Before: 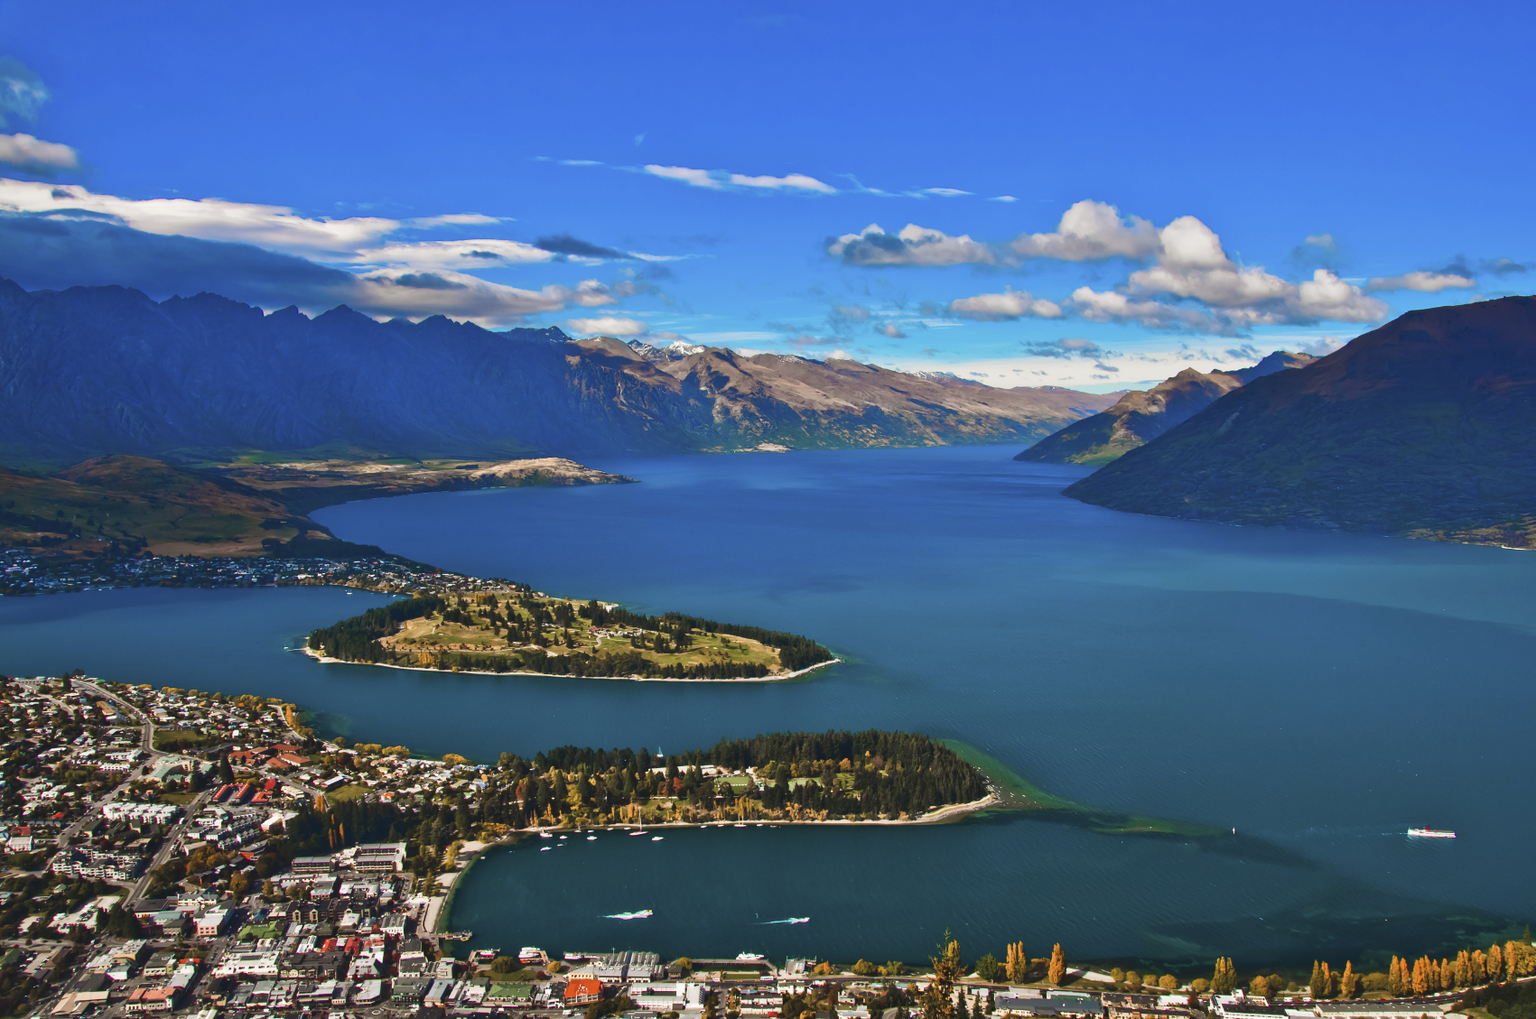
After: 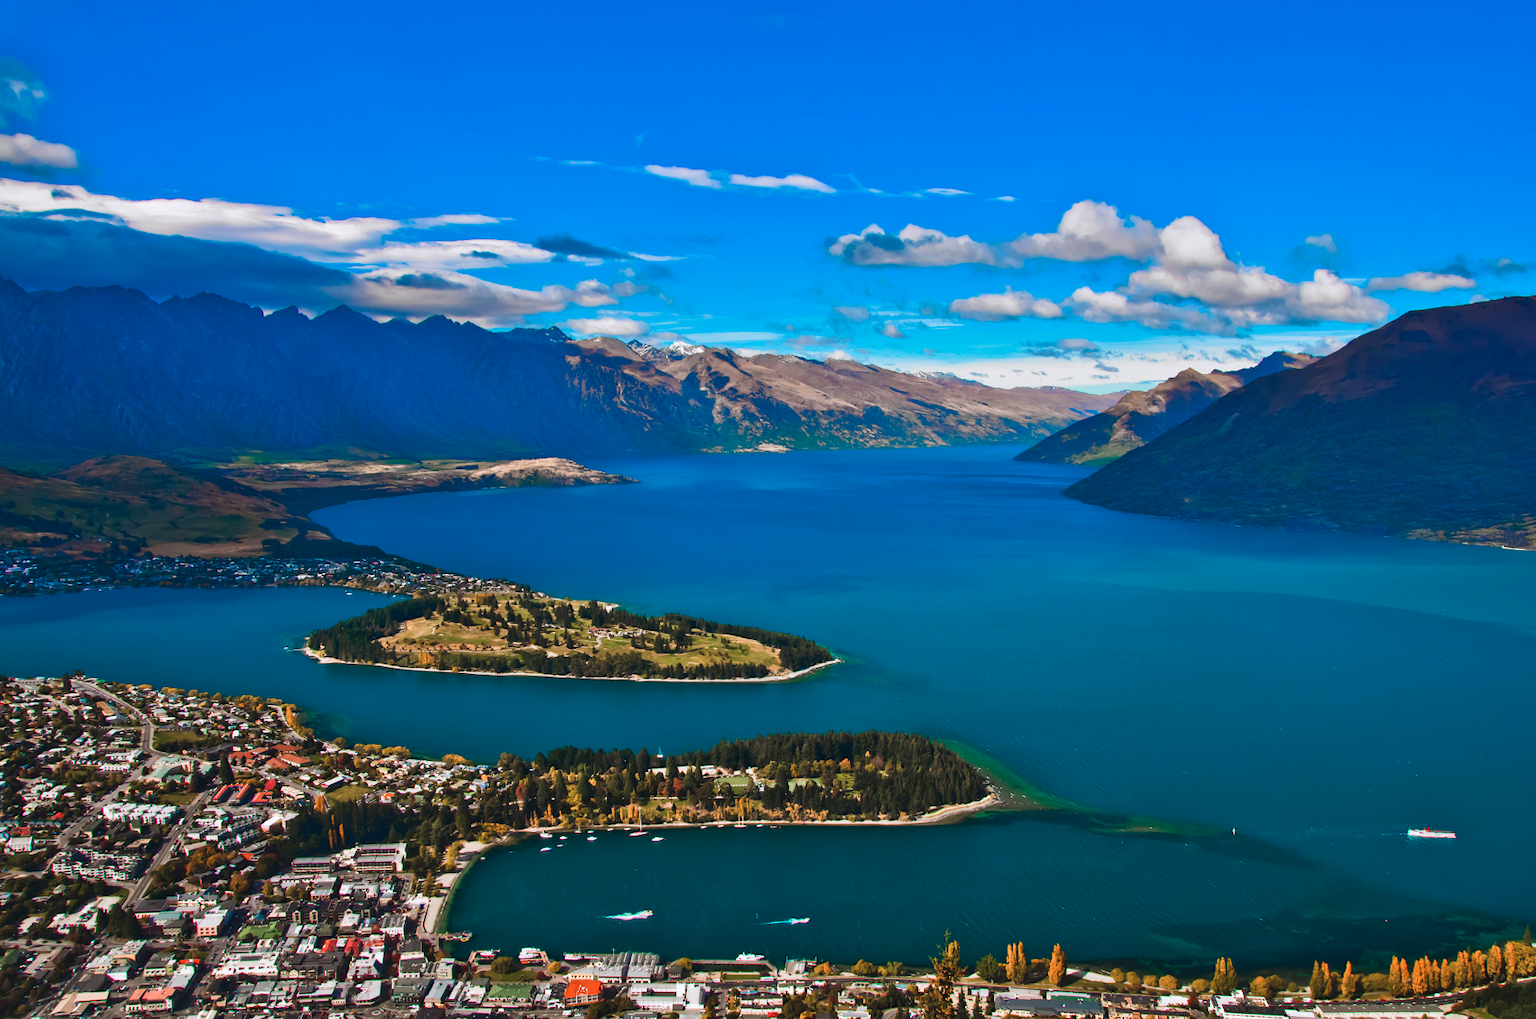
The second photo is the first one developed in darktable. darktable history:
color correction: highlights a* -0.103, highlights b* -5.68, shadows a* -0.129, shadows b* -0.112
